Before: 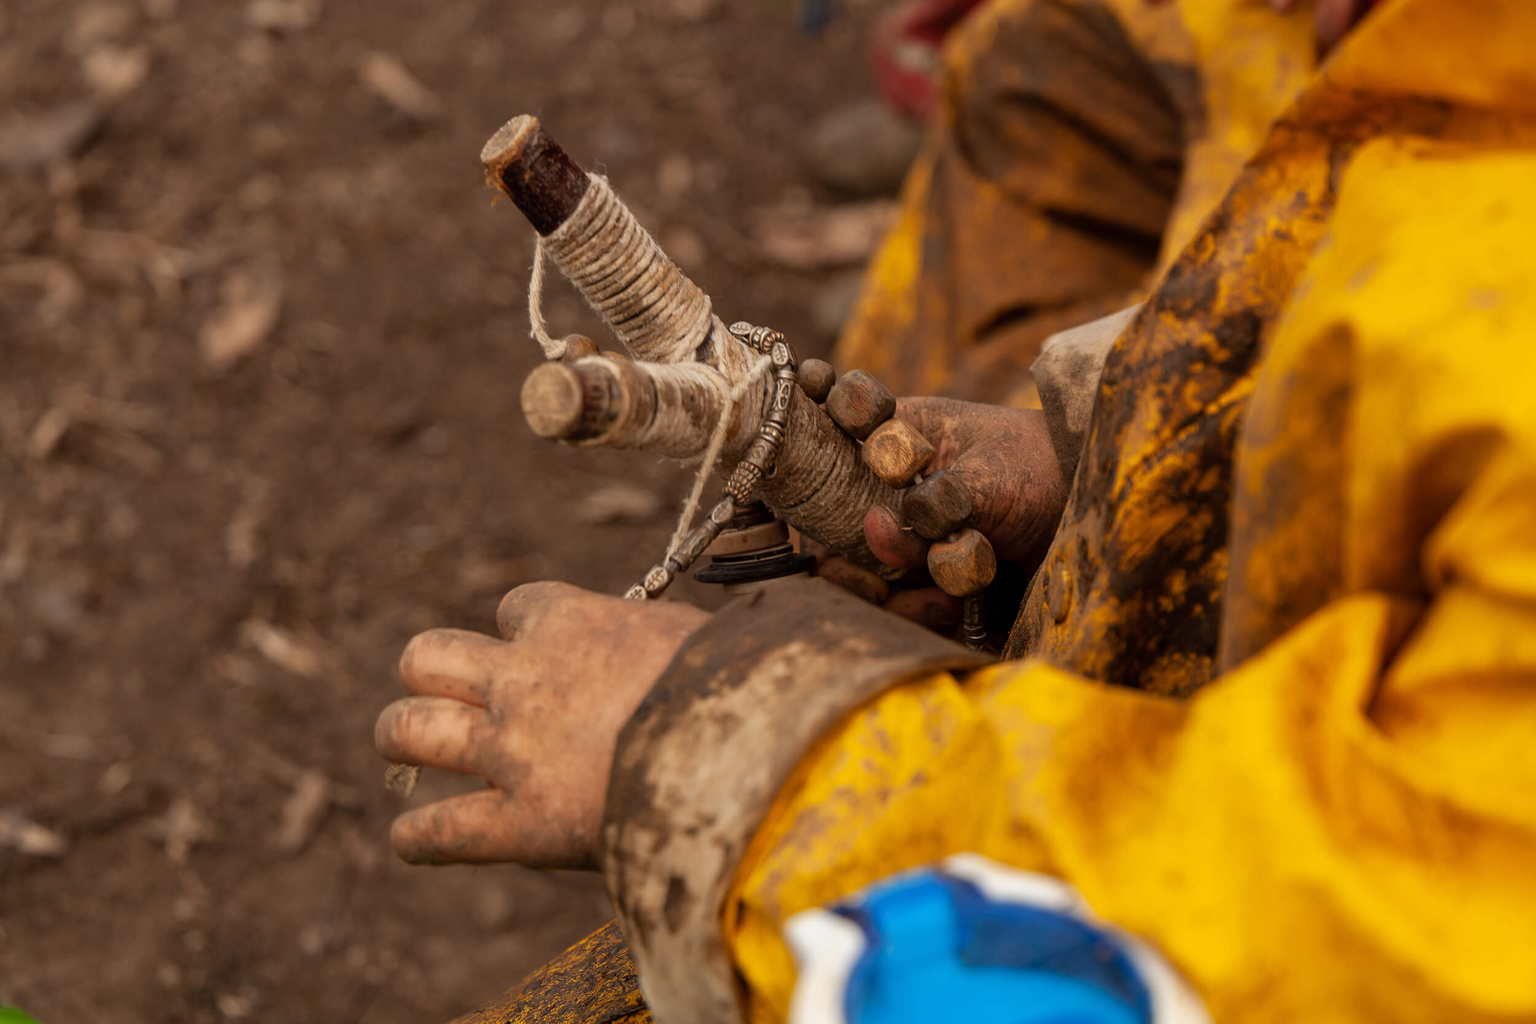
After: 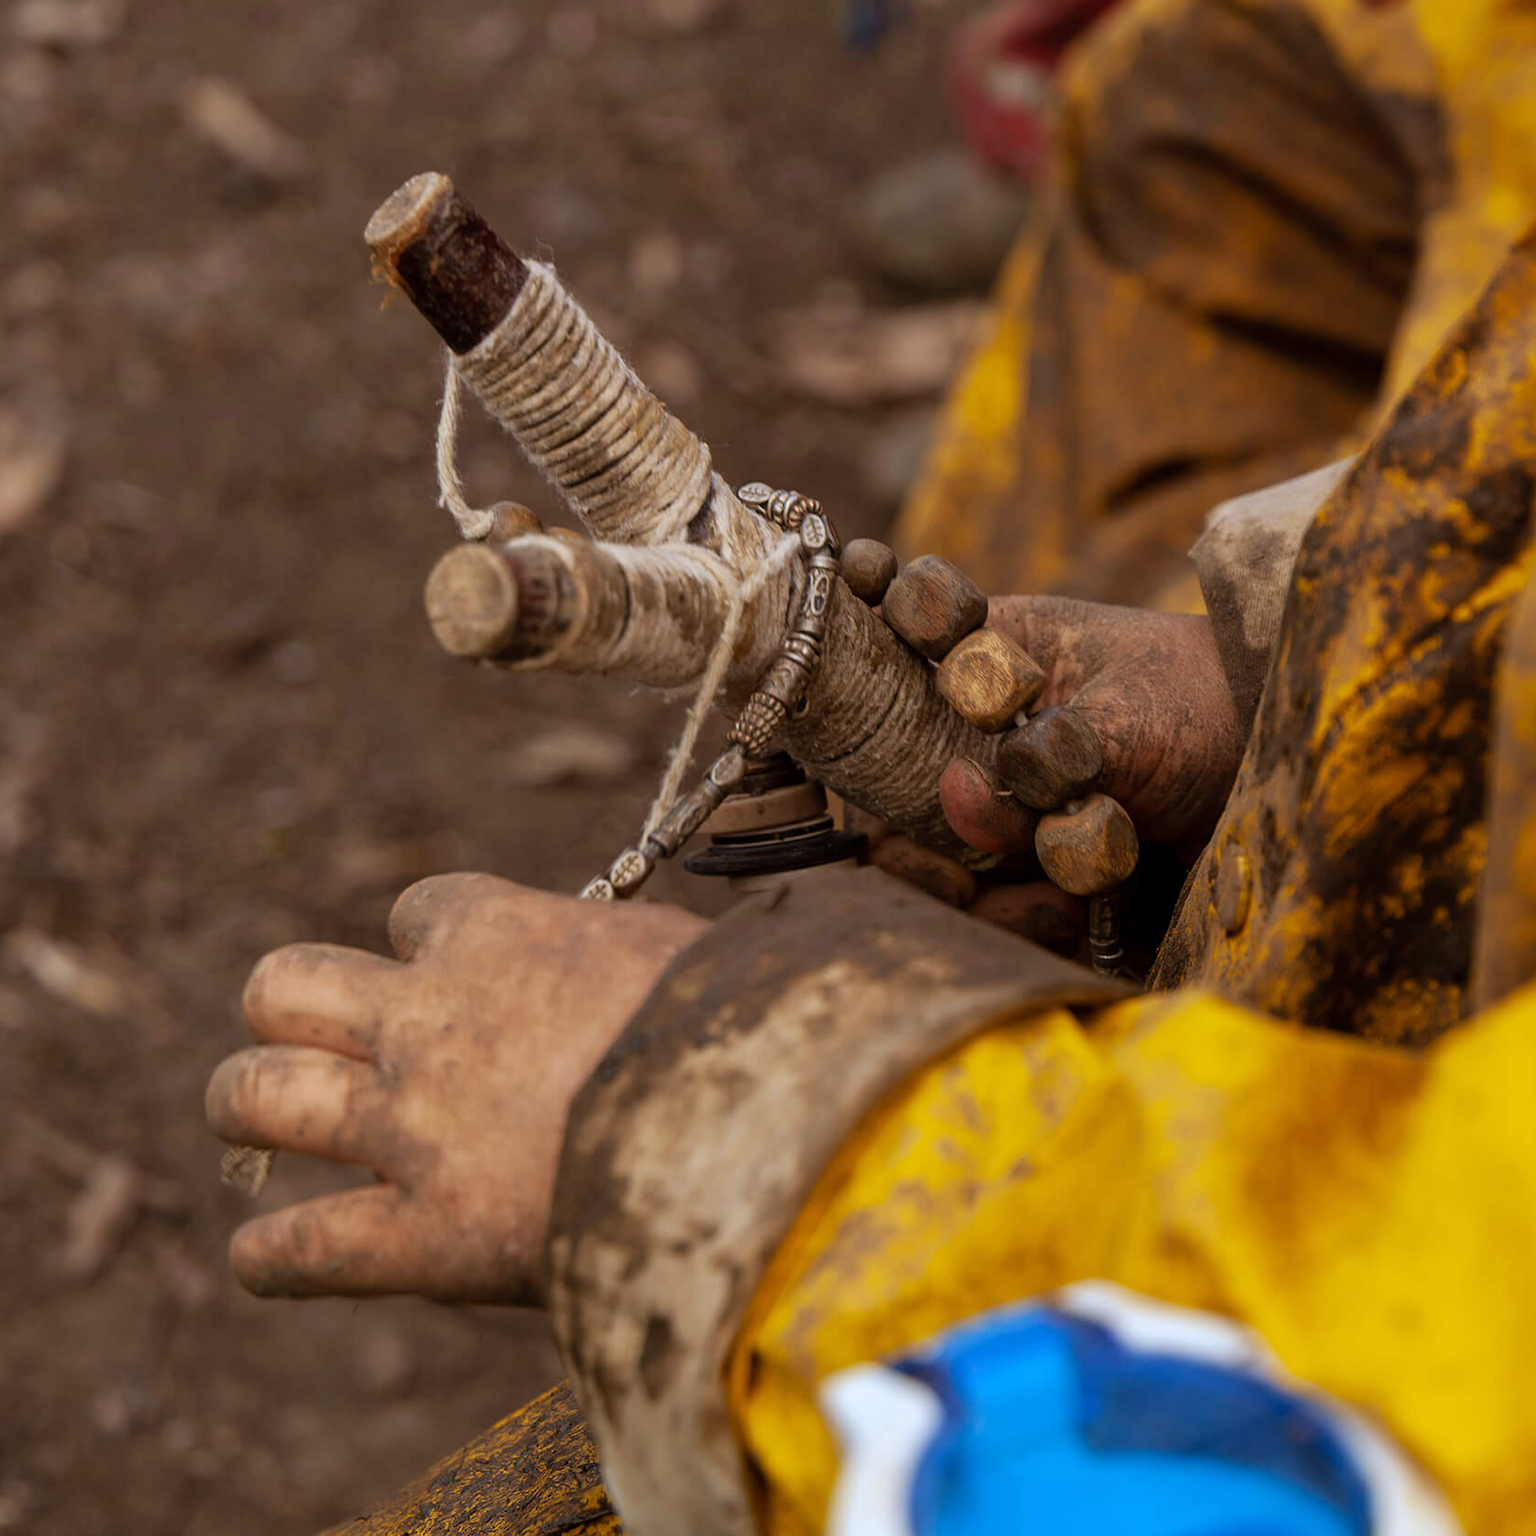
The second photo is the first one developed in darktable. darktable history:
white balance: red 0.931, blue 1.11
crop and rotate: left 15.546%, right 17.787%
velvia: strength 15%
